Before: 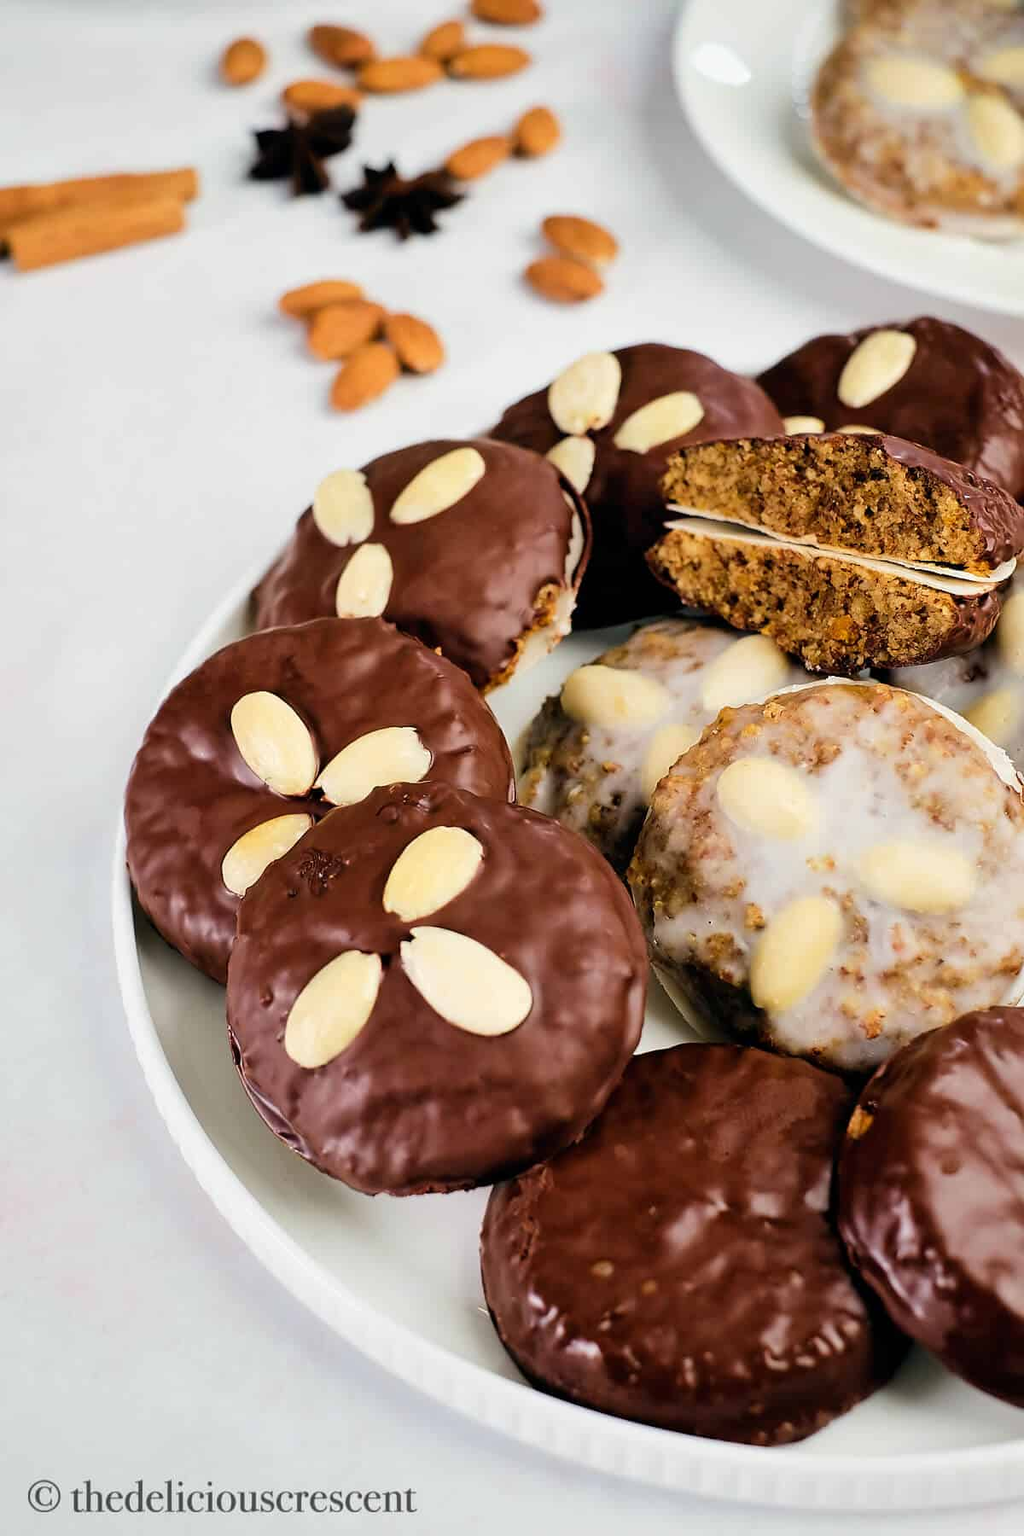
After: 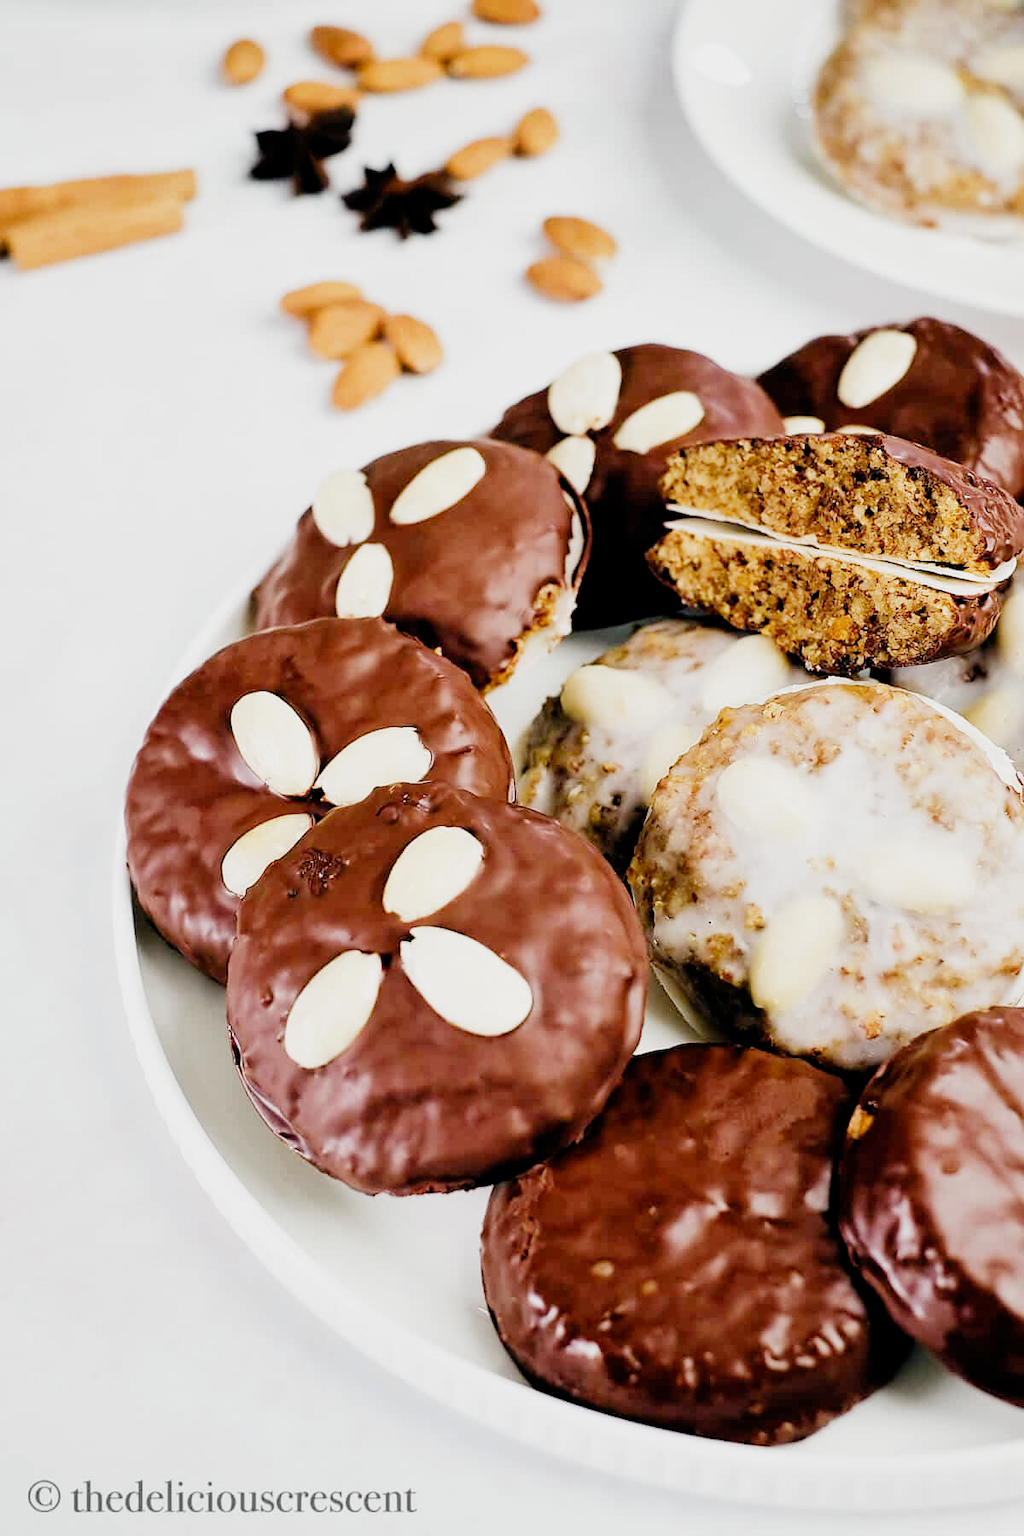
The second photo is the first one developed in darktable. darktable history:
exposure: black level correction 0, exposure 0.947 EV, compensate highlight preservation false
filmic rgb: black relative exposure -7.65 EV, white relative exposure 4.56 EV, hardness 3.61, preserve chrominance no, color science v4 (2020), contrast in shadows soft
